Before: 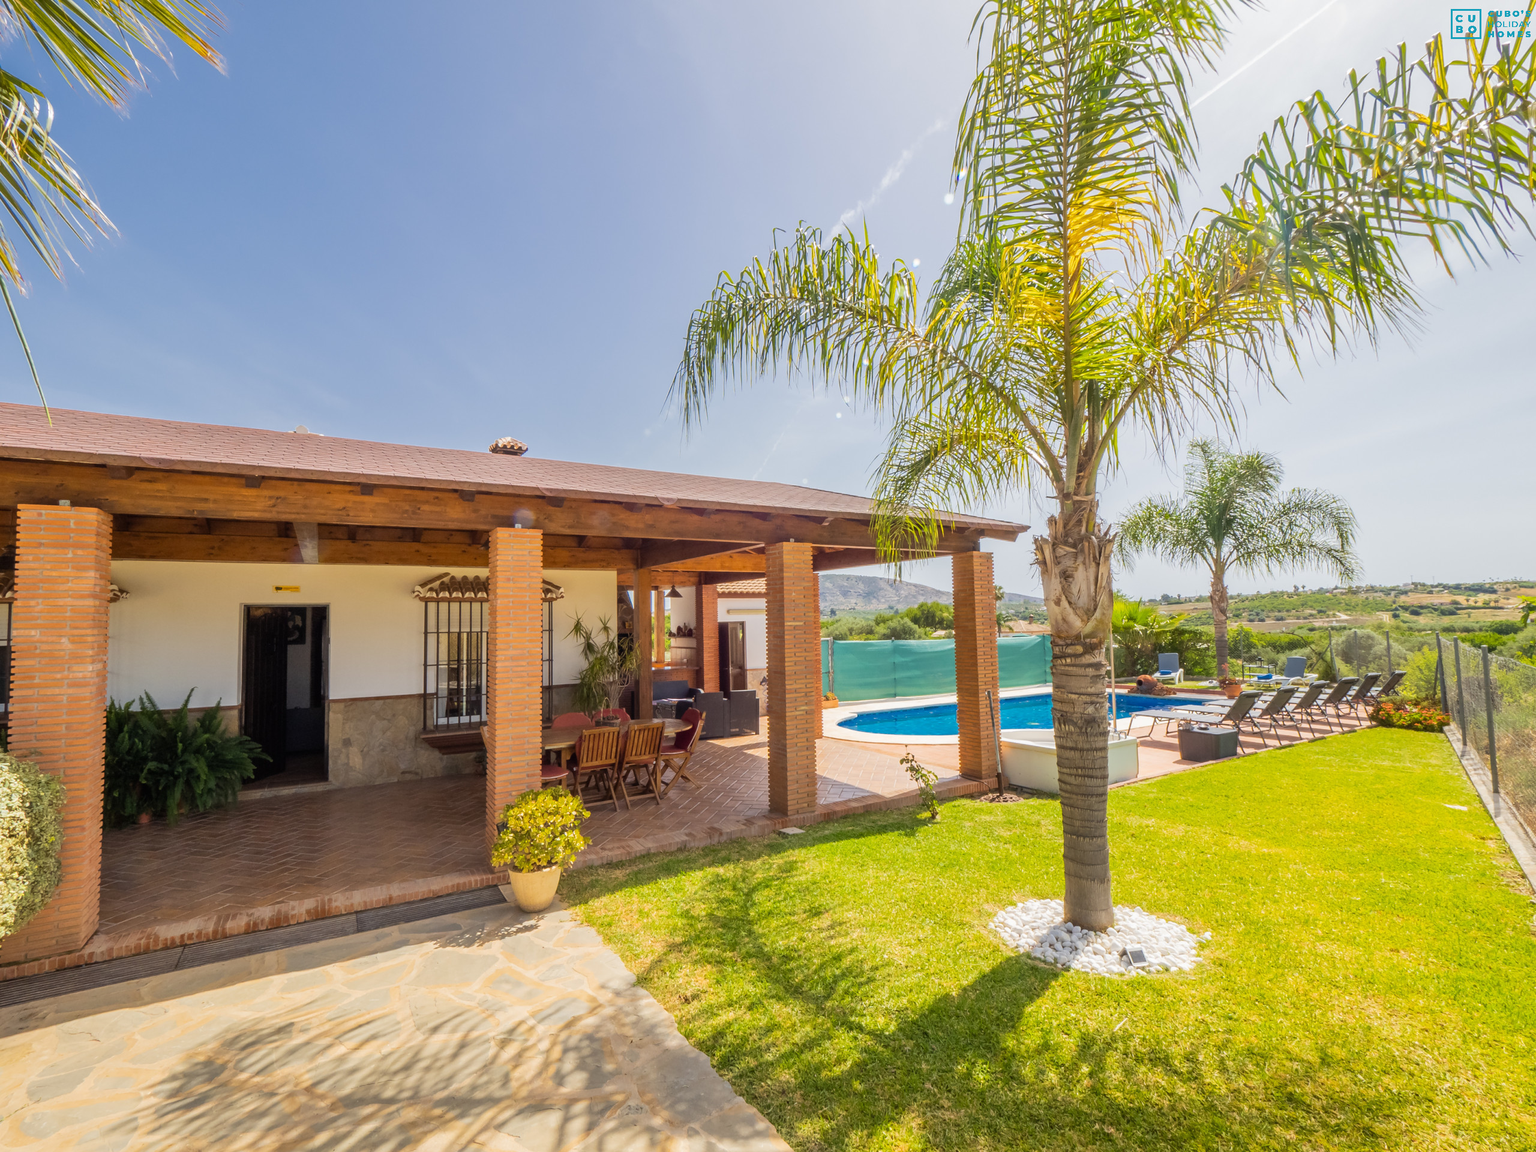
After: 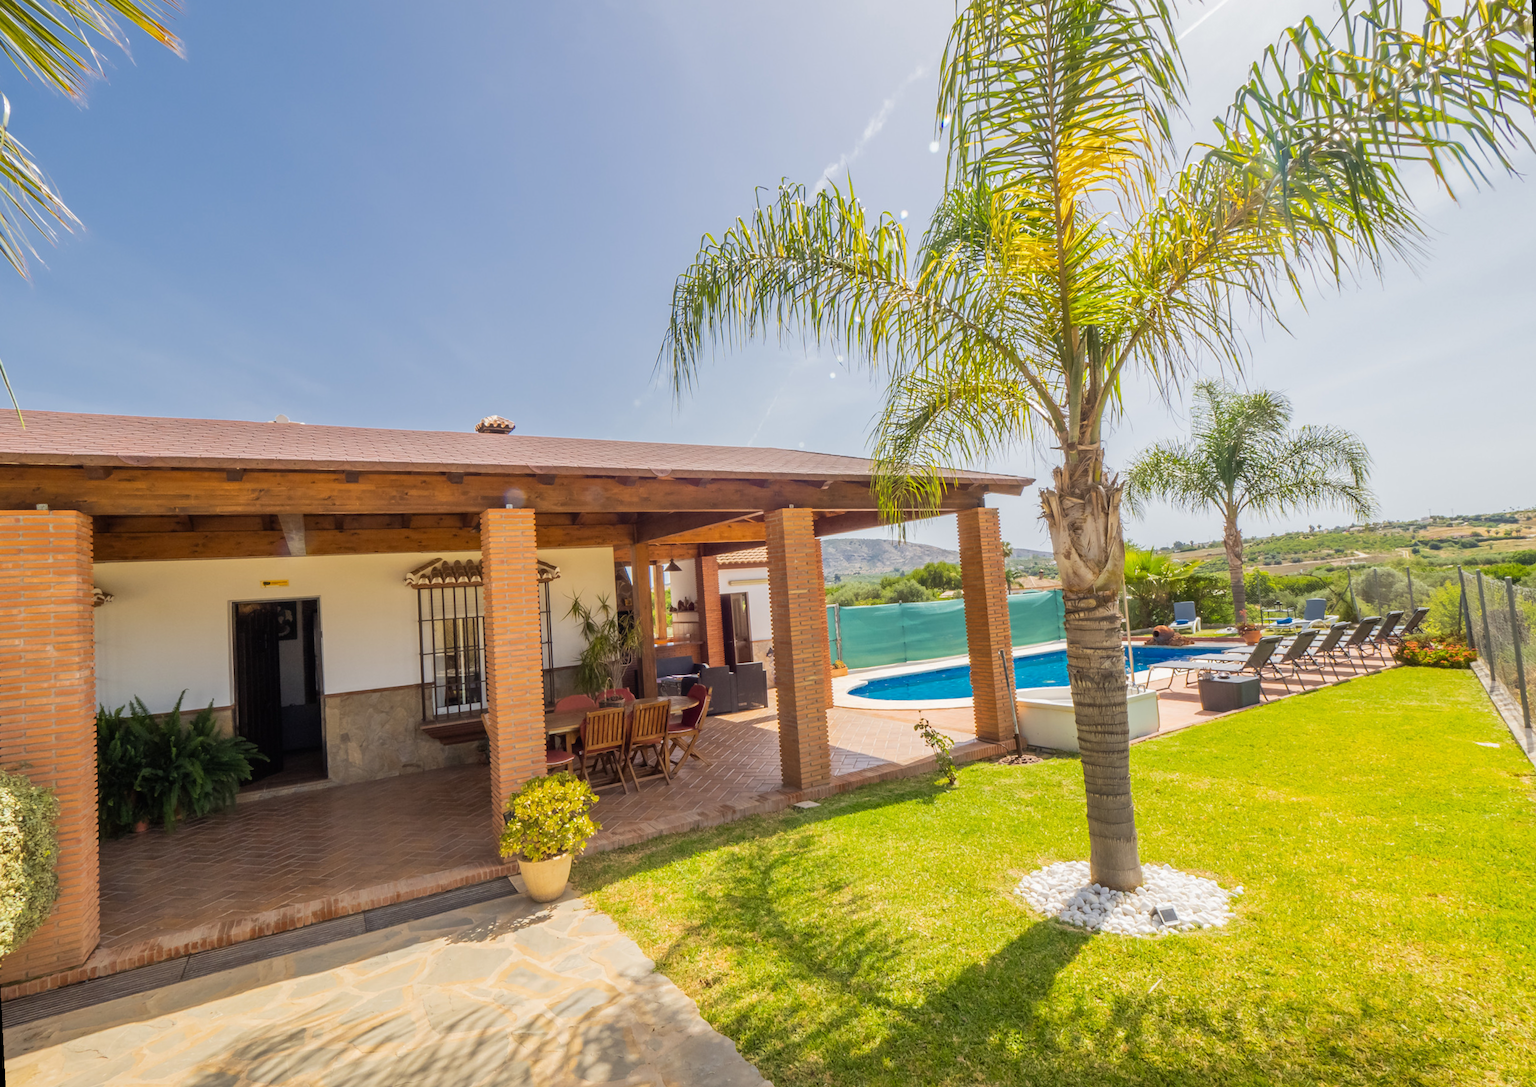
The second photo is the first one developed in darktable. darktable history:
color zones: curves: ch0 [(0, 0.5) (0.143, 0.5) (0.286, 0.5) (0.429, 0.5) (0.571, 0.5) (0.714, 0.476) (0.857, 0.5) (1, 0.5)]; ch2 [(0, 0.5) (0.143, 0.5) (0.286, 0.5) (0.429, 0.5) (0.571, 0.5) (0.714, 0.487) (0.857, 0.5) (1, 0.5)]
rotate and perspective: rotation -3°, crop left 0.031, crop right 0.968, crop top 0.07, crop bottom 0.93
